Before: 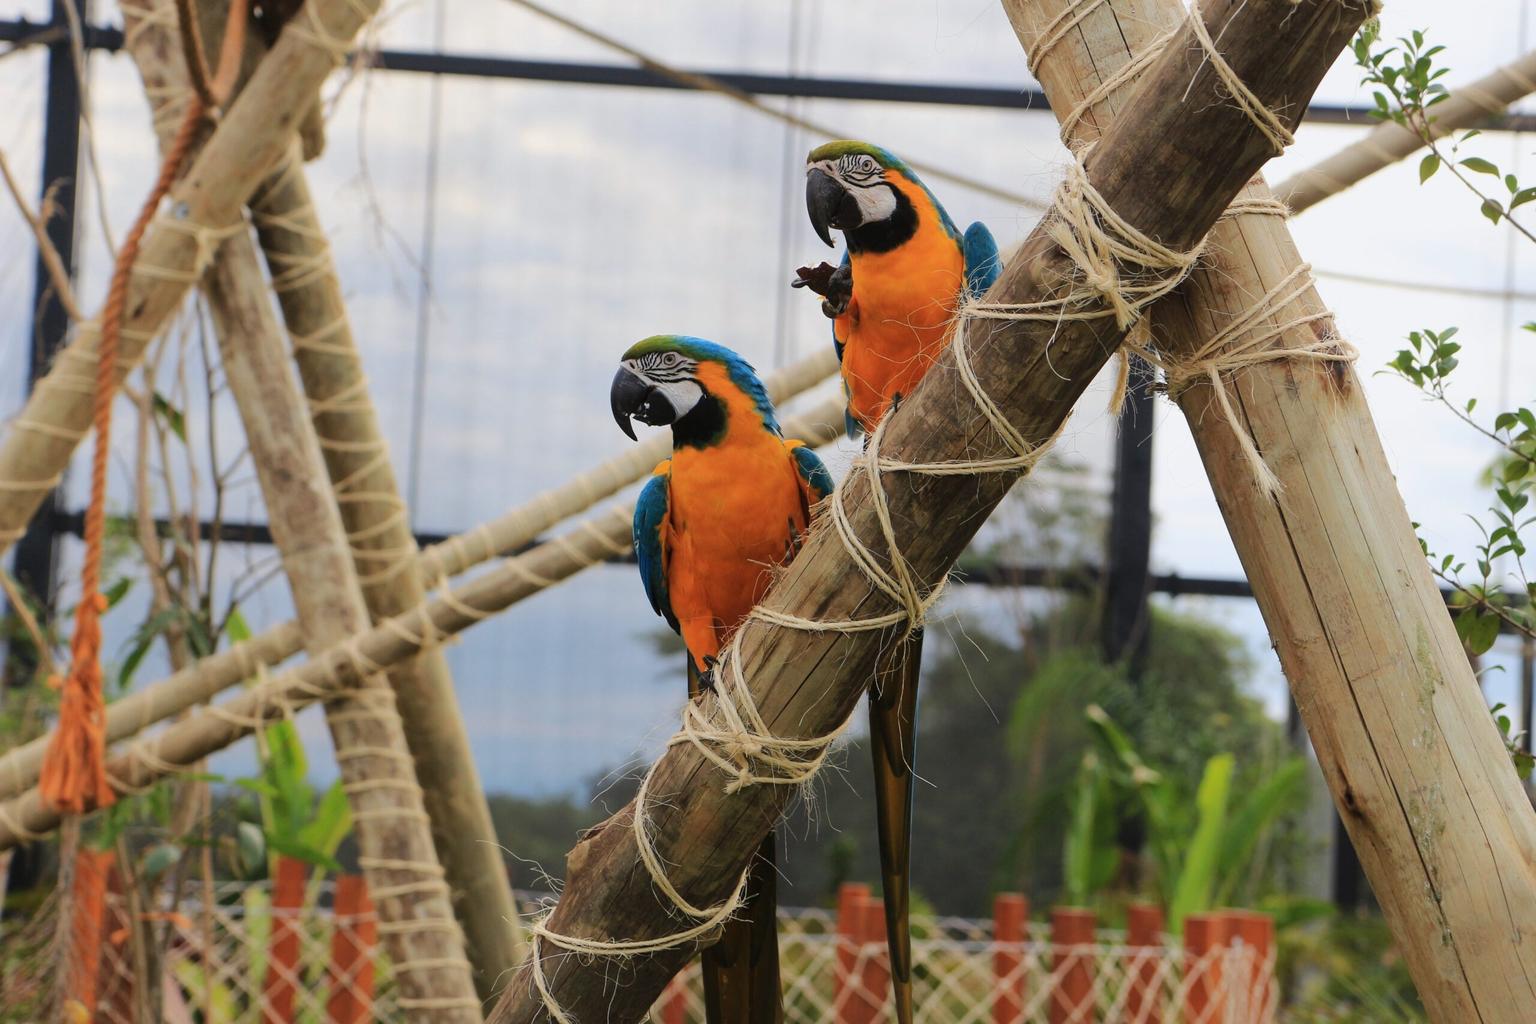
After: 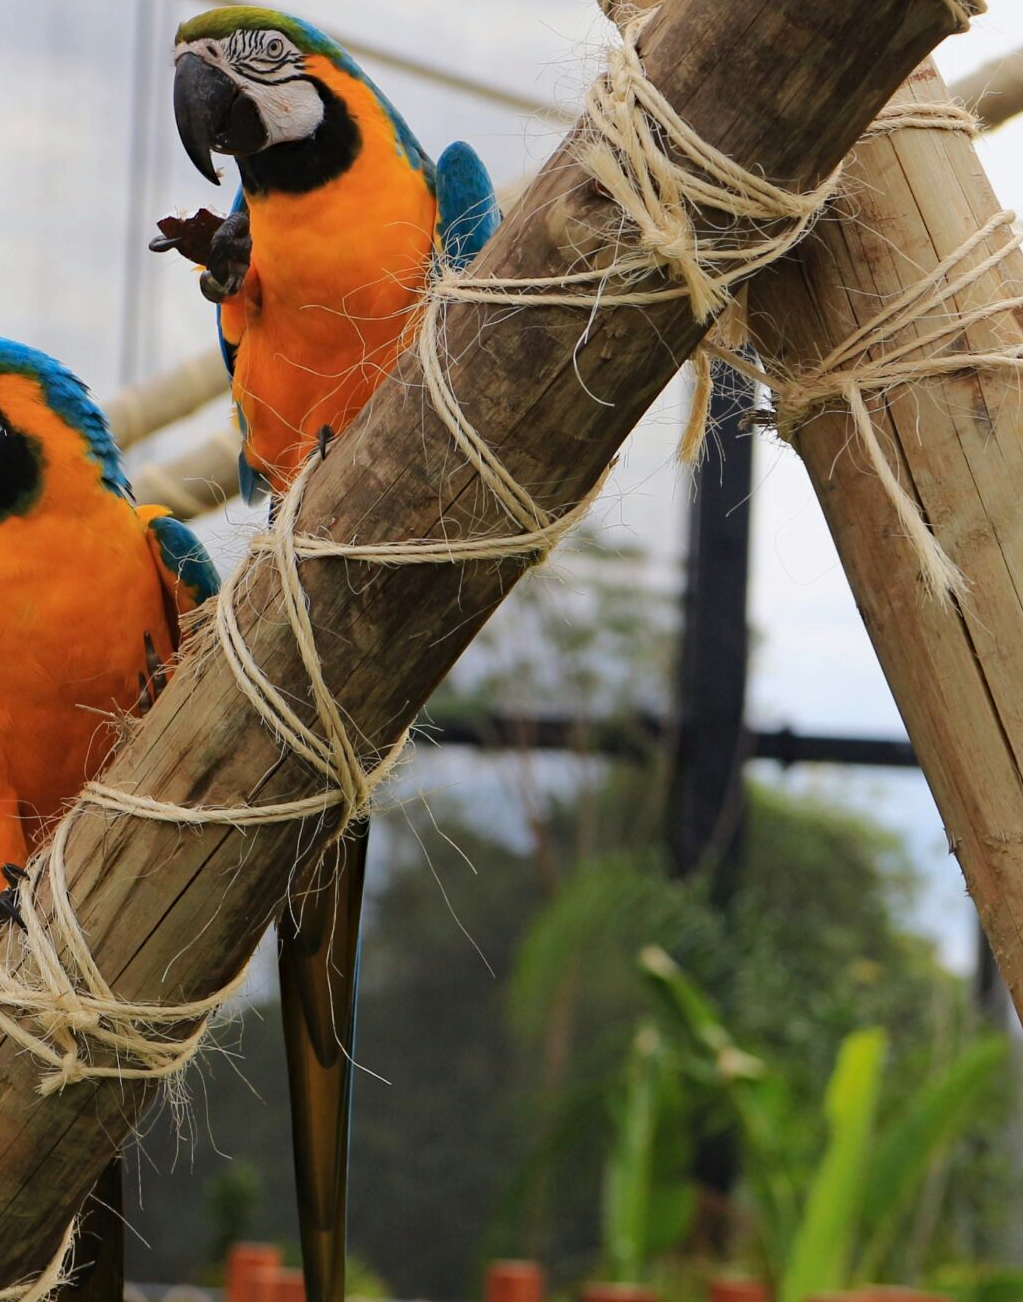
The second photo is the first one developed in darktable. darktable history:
haze removal: compatibility mode true, adaptive false
crop: left 45.721%, top 13.393%, right 14.118%, bottom 10.01%
